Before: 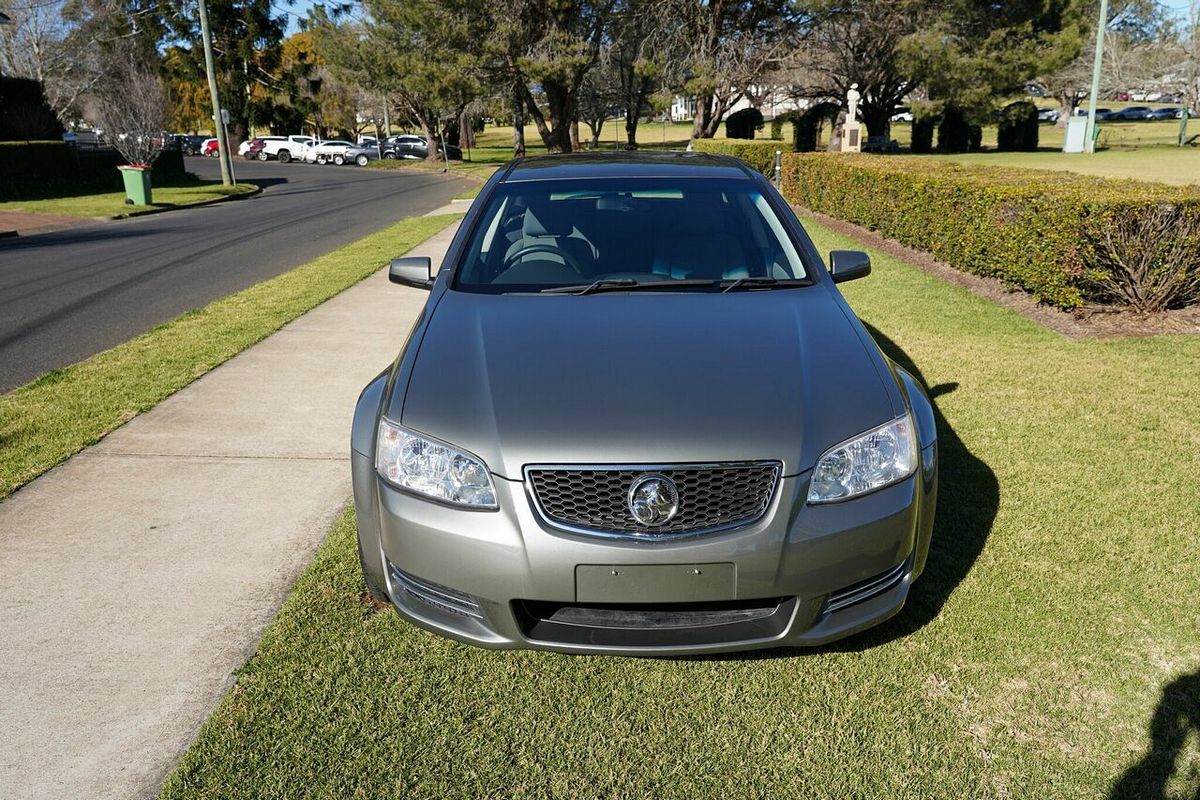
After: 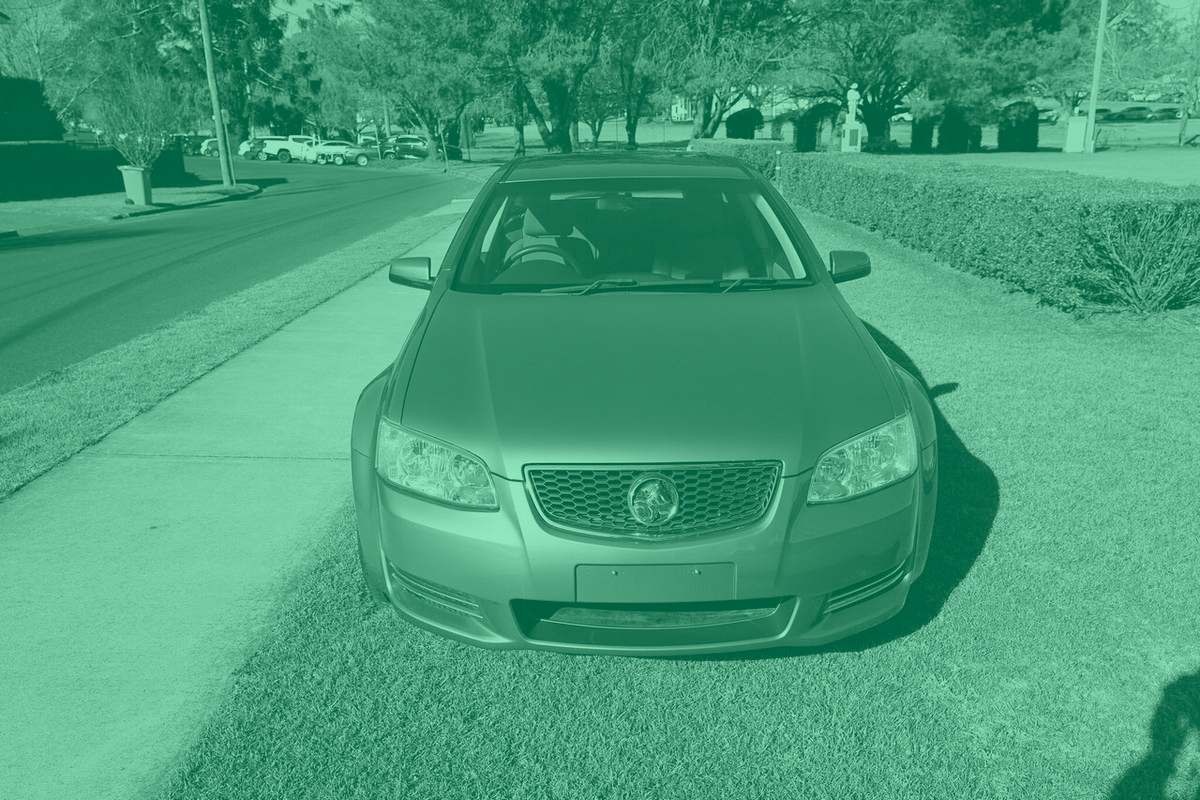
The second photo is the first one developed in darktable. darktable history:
colorize: hue 147.6°, saturation 65%, lightness 21.64%
